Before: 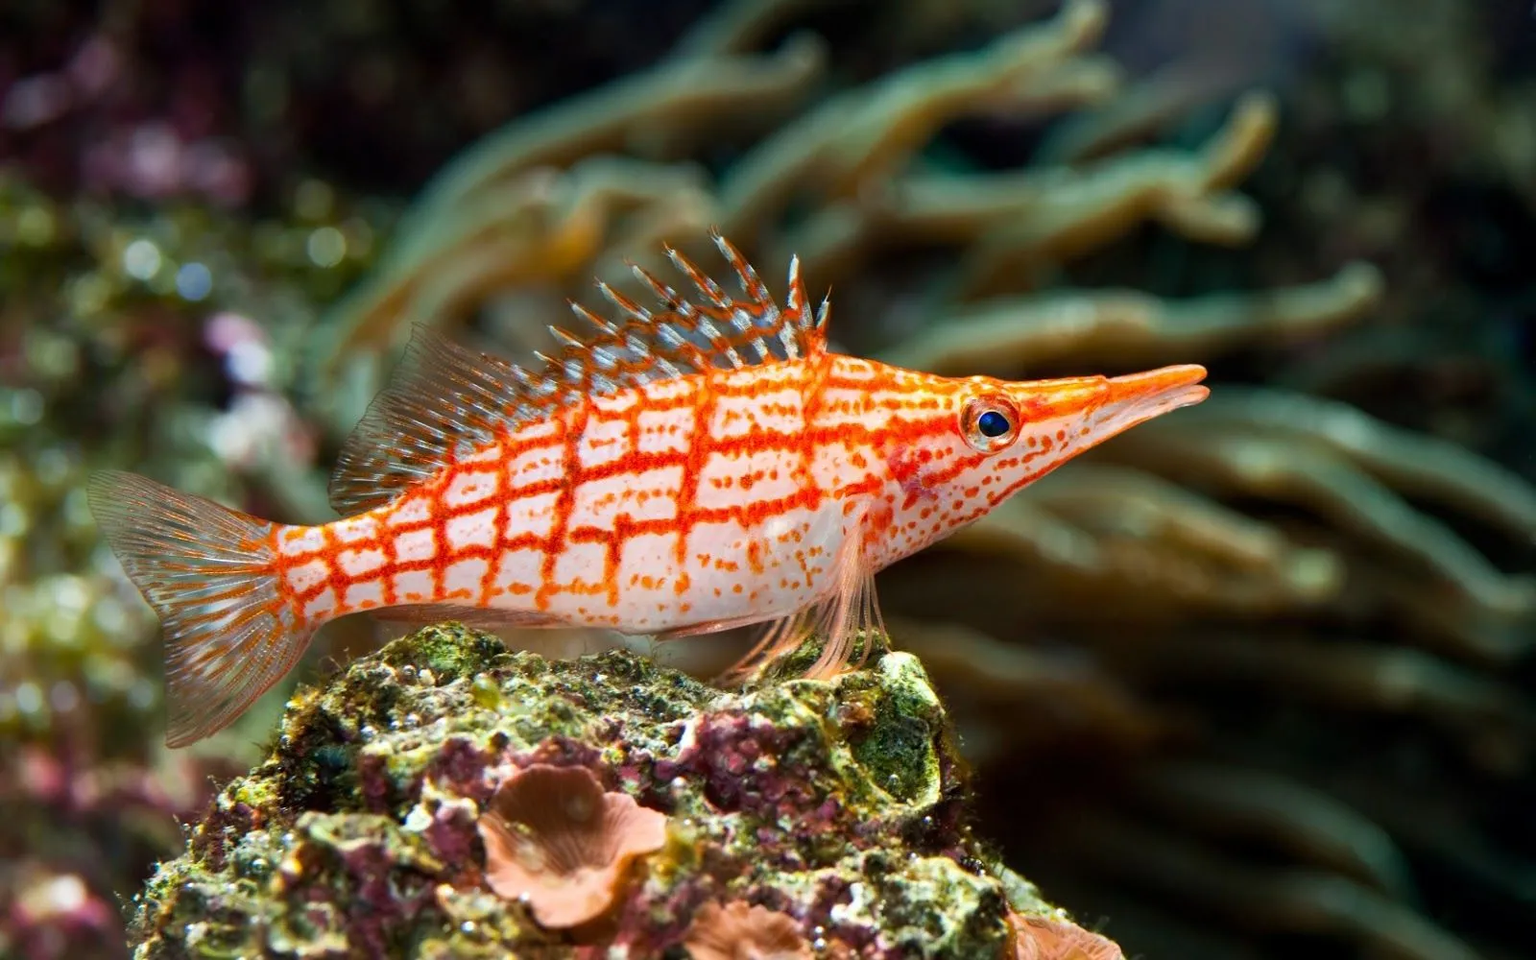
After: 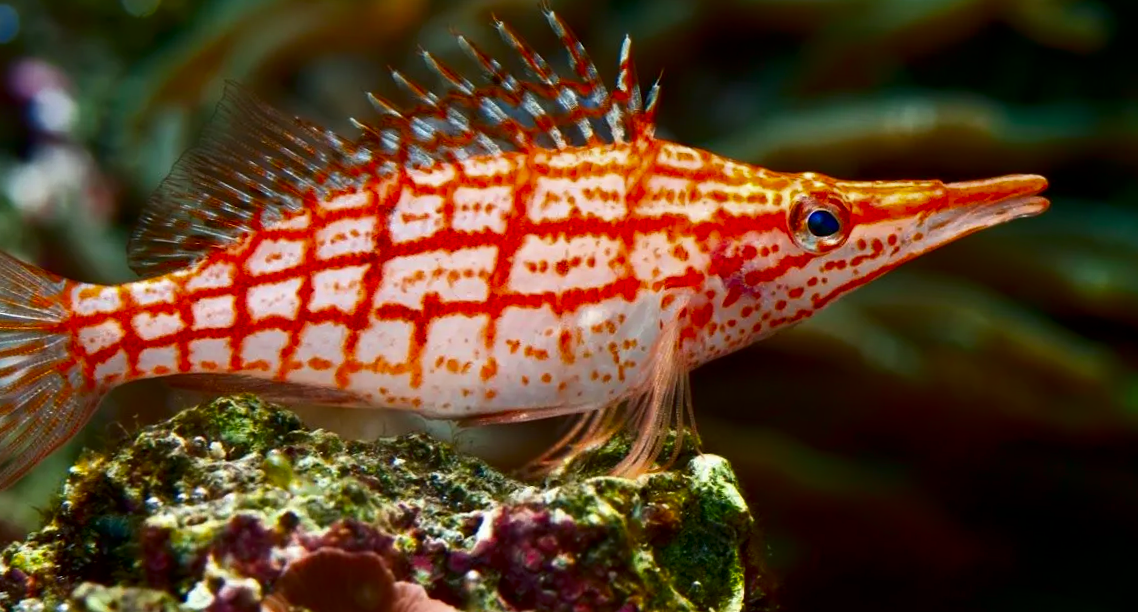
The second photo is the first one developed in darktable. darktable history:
shadows and highlights: shadows -53.82, highlights 86.15, soften with gaussian
crop and rotate: angle -3.56°, left 9.91%, top 20.711%, right 11.978%, bottom 12.054%
contrast brightness saturation: brightness -0.215, saturation 0.085
